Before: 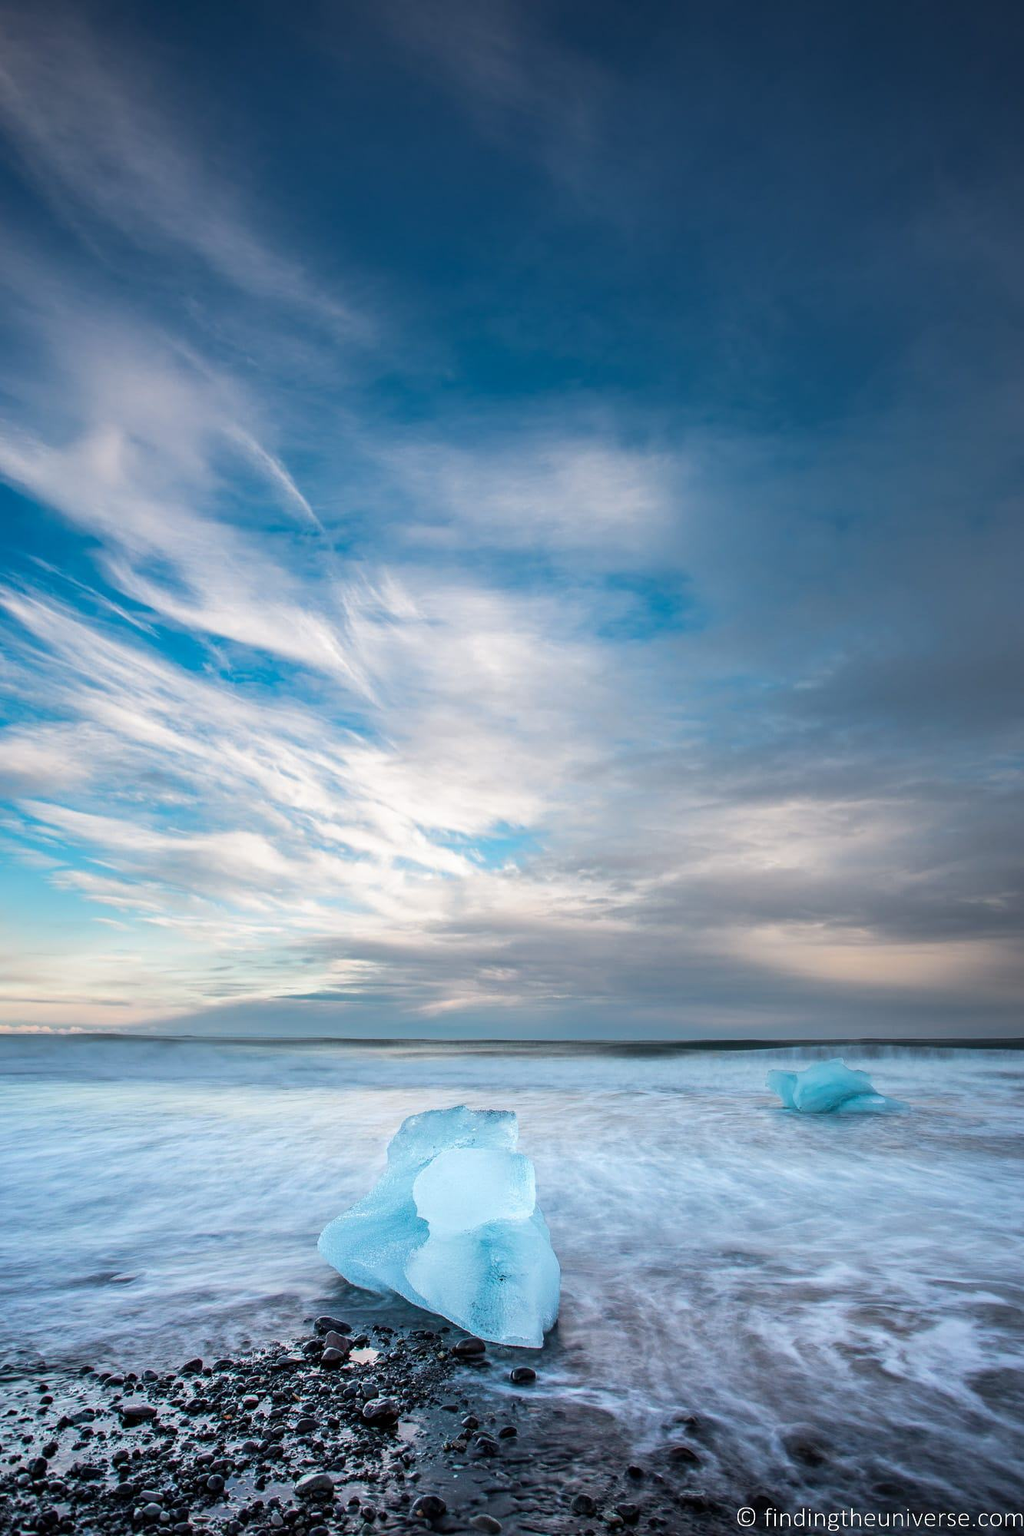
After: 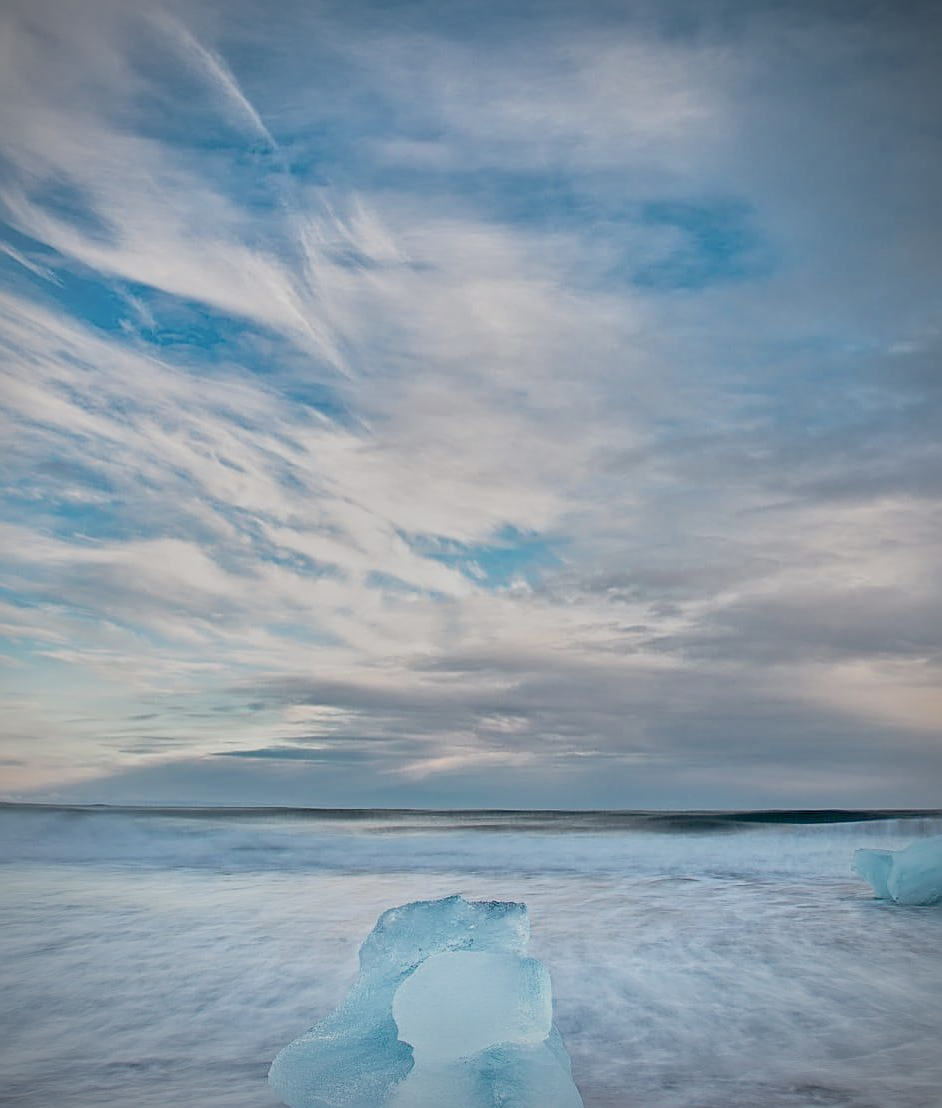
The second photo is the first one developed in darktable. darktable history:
local contrast: mode bilateral grid, contrast 20, coarseness 20, detail 150%, midtone range 0.2
tone curve: curves: ch0 [(0.047, 0) (0.292, 0.352) (0.657, 0.678) (1, 0.958)], preserve colors none
crop: left 10.92%, top 27.22%, right 18.314%, bottom 17.274%
filmic rgb: black relative exposure -7.65 EV, white relative exposure 4.56 EV, hardness 3.61, color science v6 (2022), iterations of high-quality reconstruction 0
sharpen: on, module defaults
exposure: compensate highlight preservation false
vignetting: on, module defaults
shadows and highlights: on, module defaults
